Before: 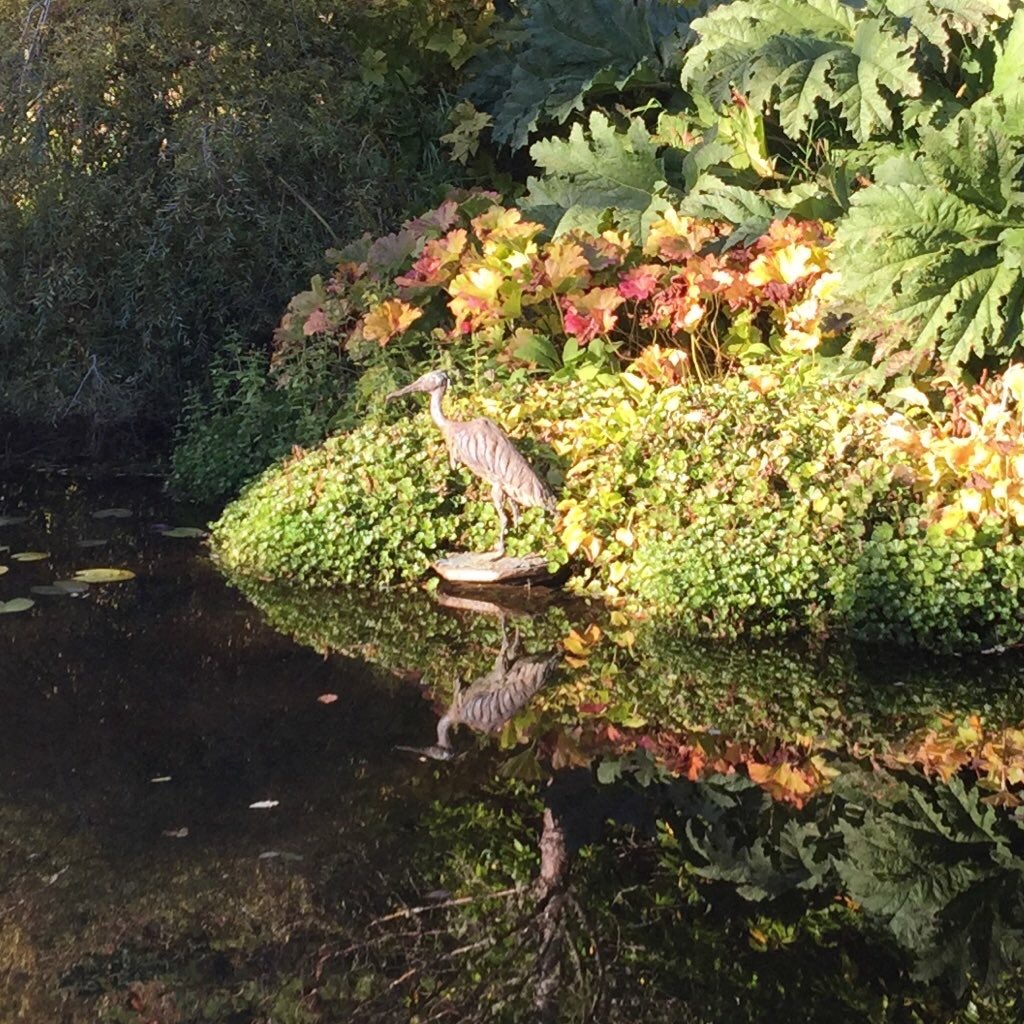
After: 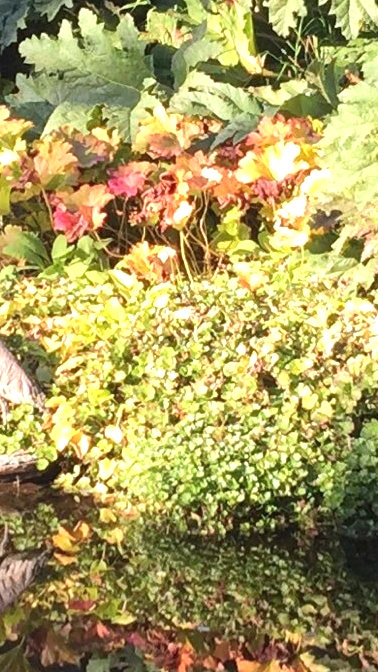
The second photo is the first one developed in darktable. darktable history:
crop and rotate: left 49.936%, top 10.094%, right 13.136%, bottom 24.256%
exposure: exposure 0.485 EV, compensate highlight preservation false
